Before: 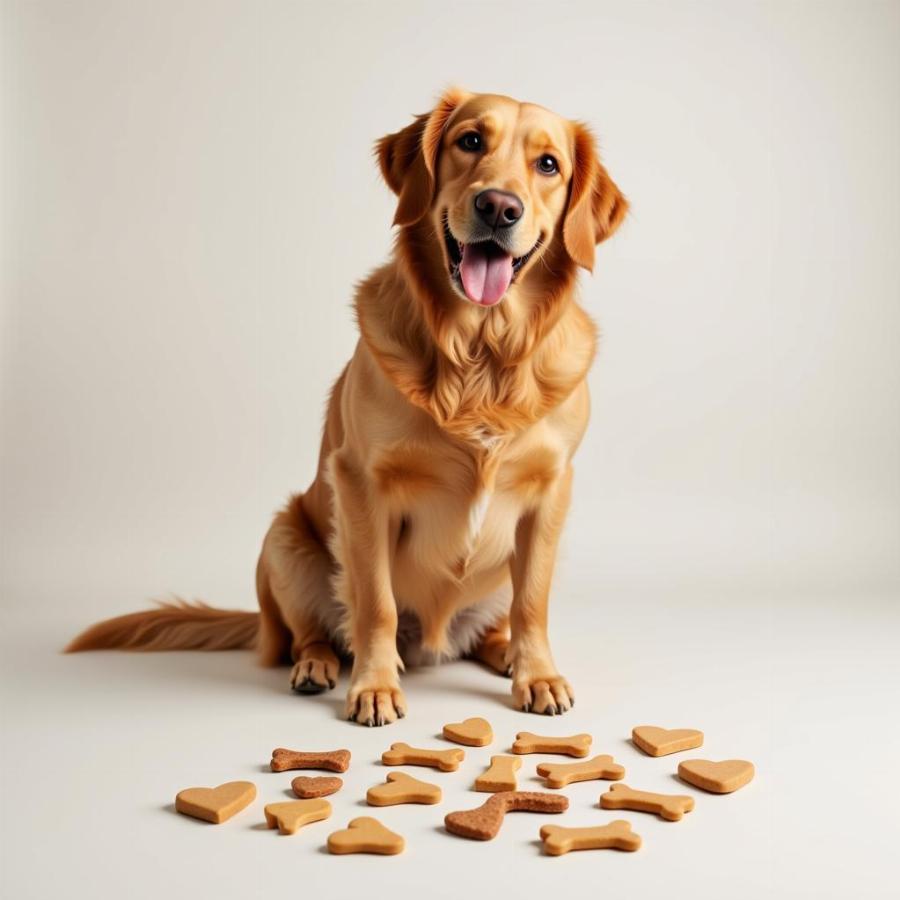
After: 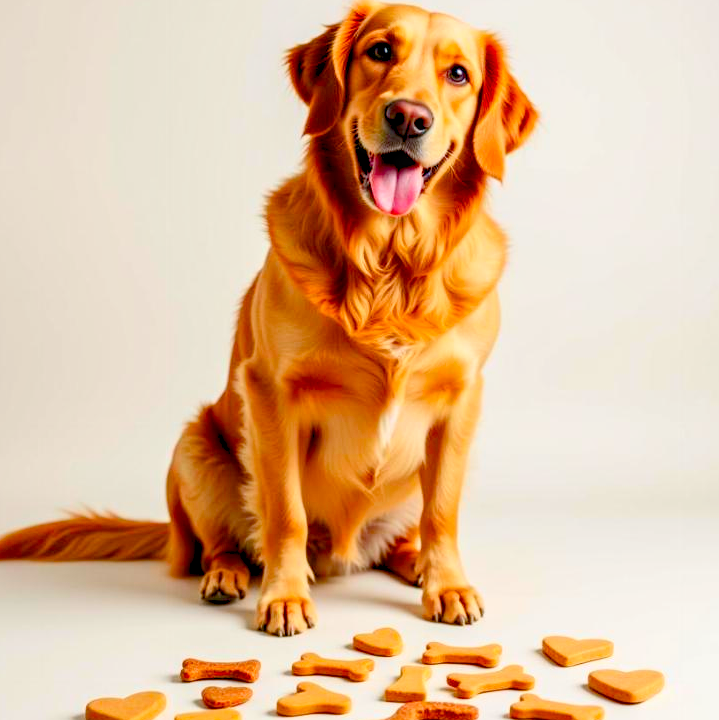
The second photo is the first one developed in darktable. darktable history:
color balance rgb: global offset › luminance -0.514%, perceptual saturation grading › global saturation 34.632%, perceptual saturation grading › highlights -25.391%, perceptual saturation grading › shadows 49.627%, contrast -29.445%
crop and rotate: left 10.002%, top 10.015%, right 10.048%, bottom 9.885%
local contrast: on, module defaults
exposure: exposure 0.643 EV, compensate exposure bias true, compensate highlight preservation false
color correction: highlights b* -0.008, saturation 1.11
contrast brightness saturation: contrast 0.131, brightness -0.05, saturation 0.153
tone equalizer: -8 EV -0.414 EV, -7 EV -0.371 EV, -6 EV -0.346 EV, -5 EV -0.25 EV, -3 EV 0.238 EV, -2 EV 0.307 EV, -1 EV 0.4 EV, +0 EV 0.413 EV
